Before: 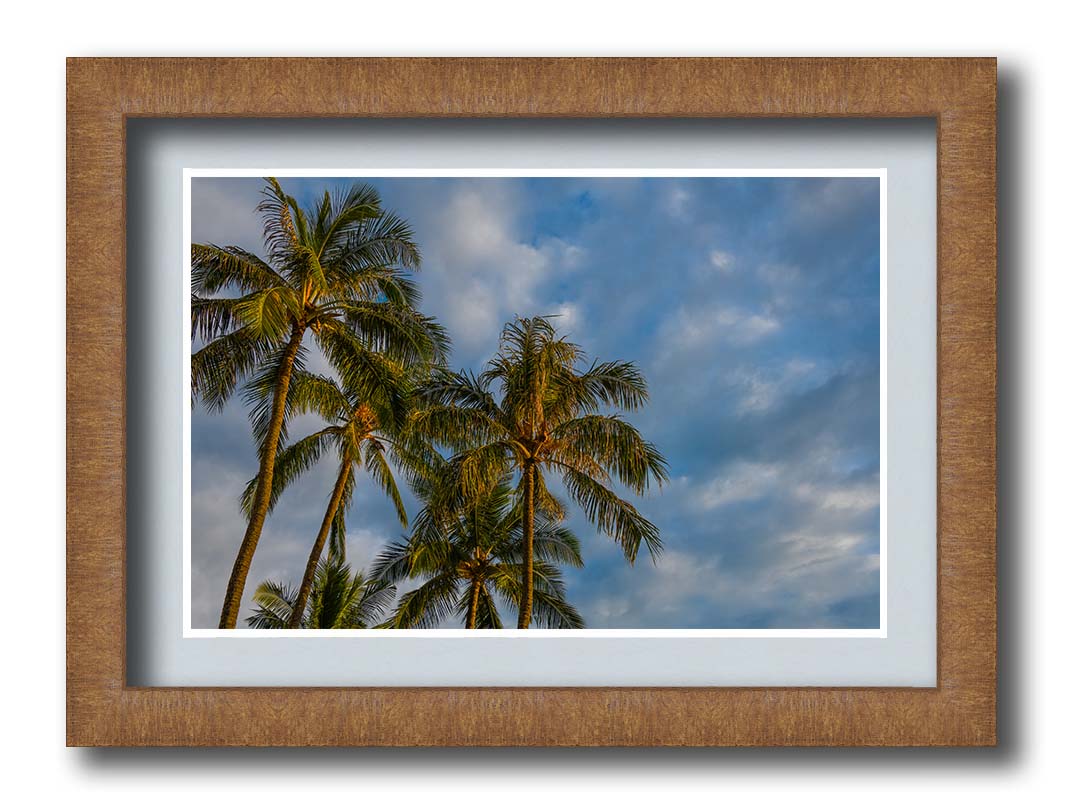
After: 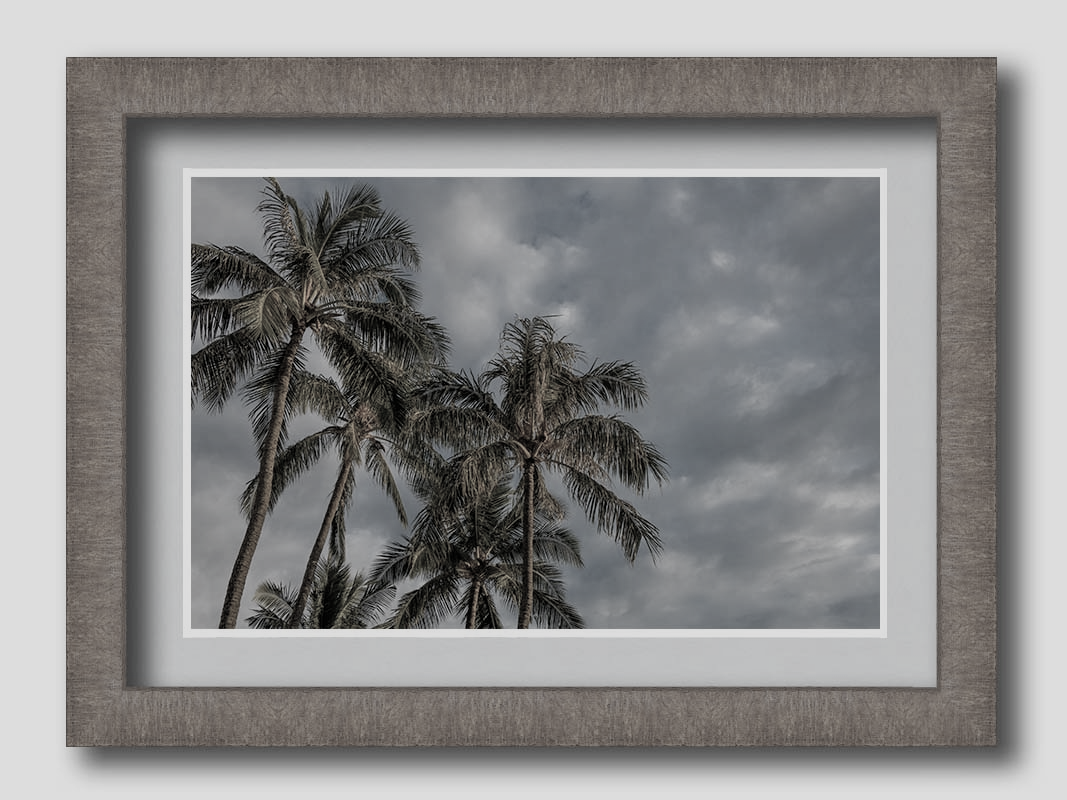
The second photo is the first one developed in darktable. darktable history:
color correction: highlights b* 0.04, saturation 0.16
filmic rgb: black relative exposure -16 EV, white relative exposure 4.05 EV, target black luminance 0%, hardness 7.59, latitude 73.12%, contrast 0.908, highlights saturation mix 10.68%, shadows ↔ highlights balance -0.367%
